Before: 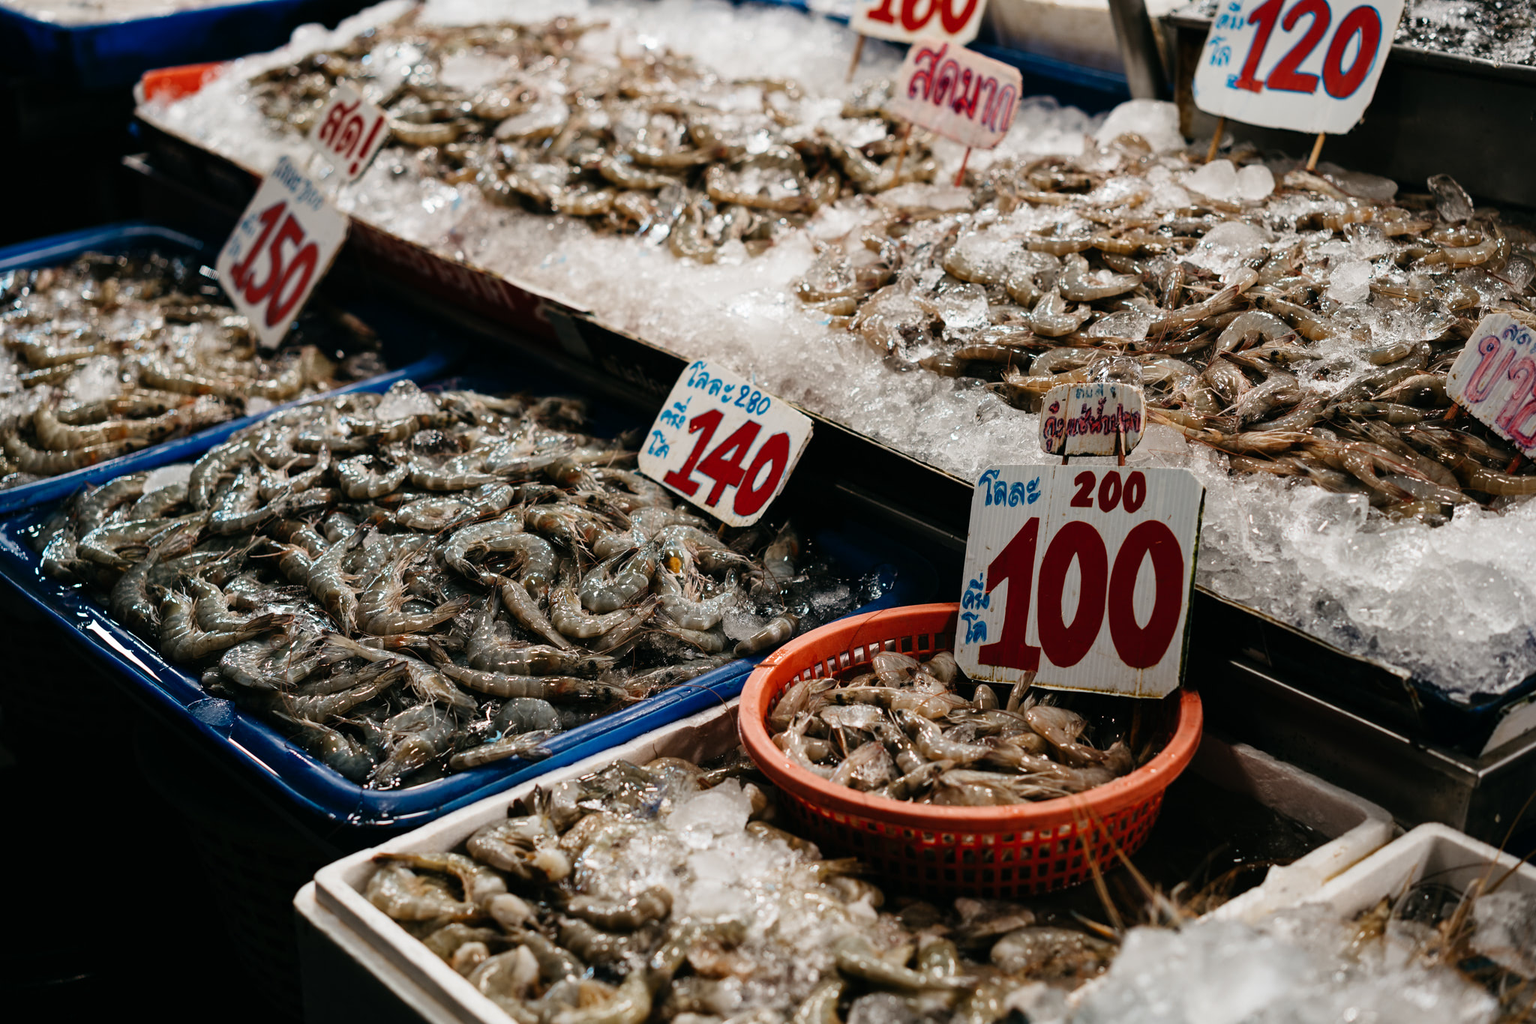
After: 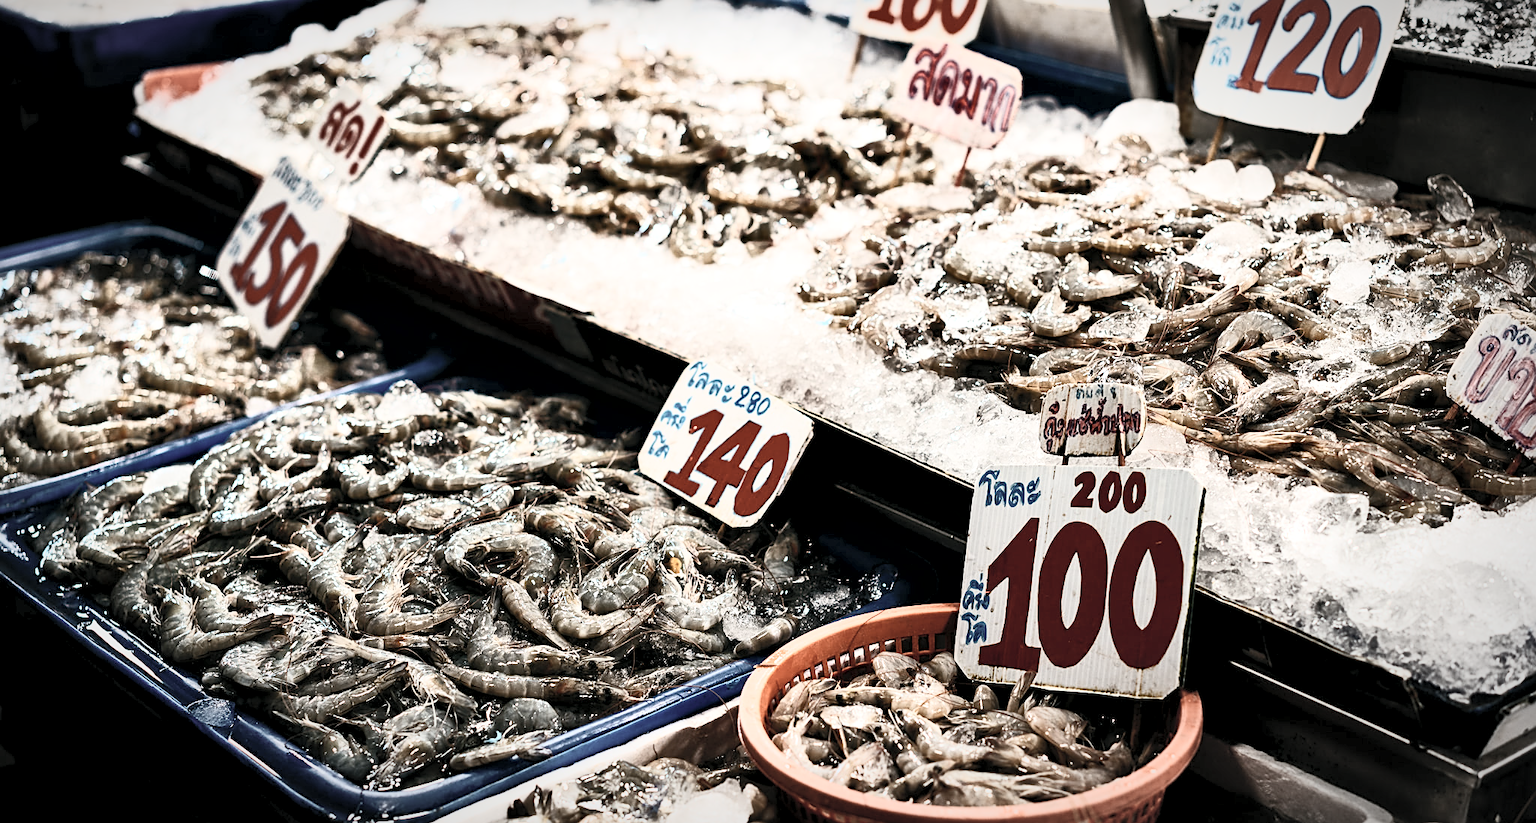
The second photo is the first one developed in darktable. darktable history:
sharpen: amount 0.497
exposure: black level correction 0.002, exposure 0.148 EV, compensate highlight preservation false
vignetting: fall-off radius 60.06%, center (-0.031, -0.046), automatic ratio true
shadows and highlights: highlights color adjustment 31.62%, soften with gaussian
contrast brightness saturation: contrast 0.578, brightness 0.576, saturation -0.34
crop: bottom 19.606%
local contrast: mode bilateral grid, contrast 20, coarseness 50, detail 119%, midtone range 0.2
